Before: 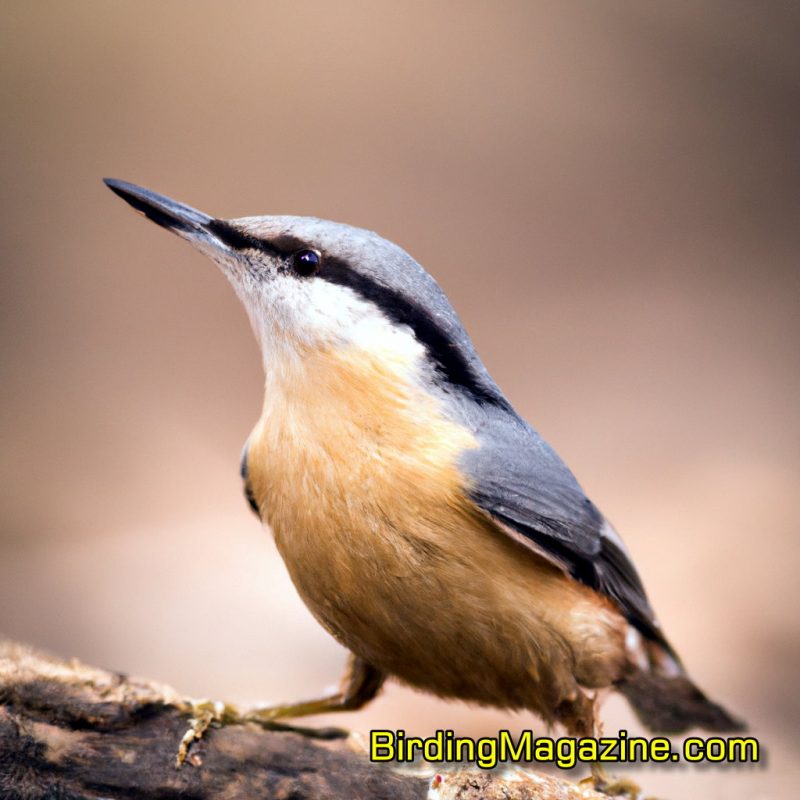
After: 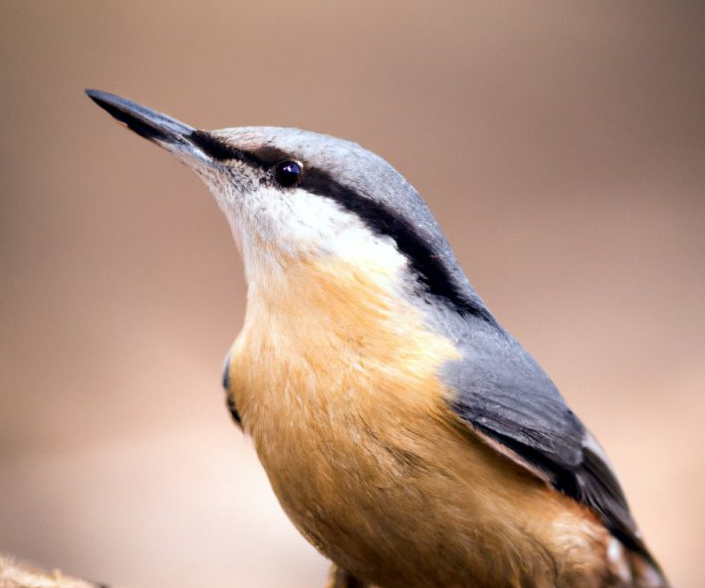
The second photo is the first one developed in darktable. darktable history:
crop and rotate: left 2.282%, top 11.165%, right 9.569%, bottom 15.239%
